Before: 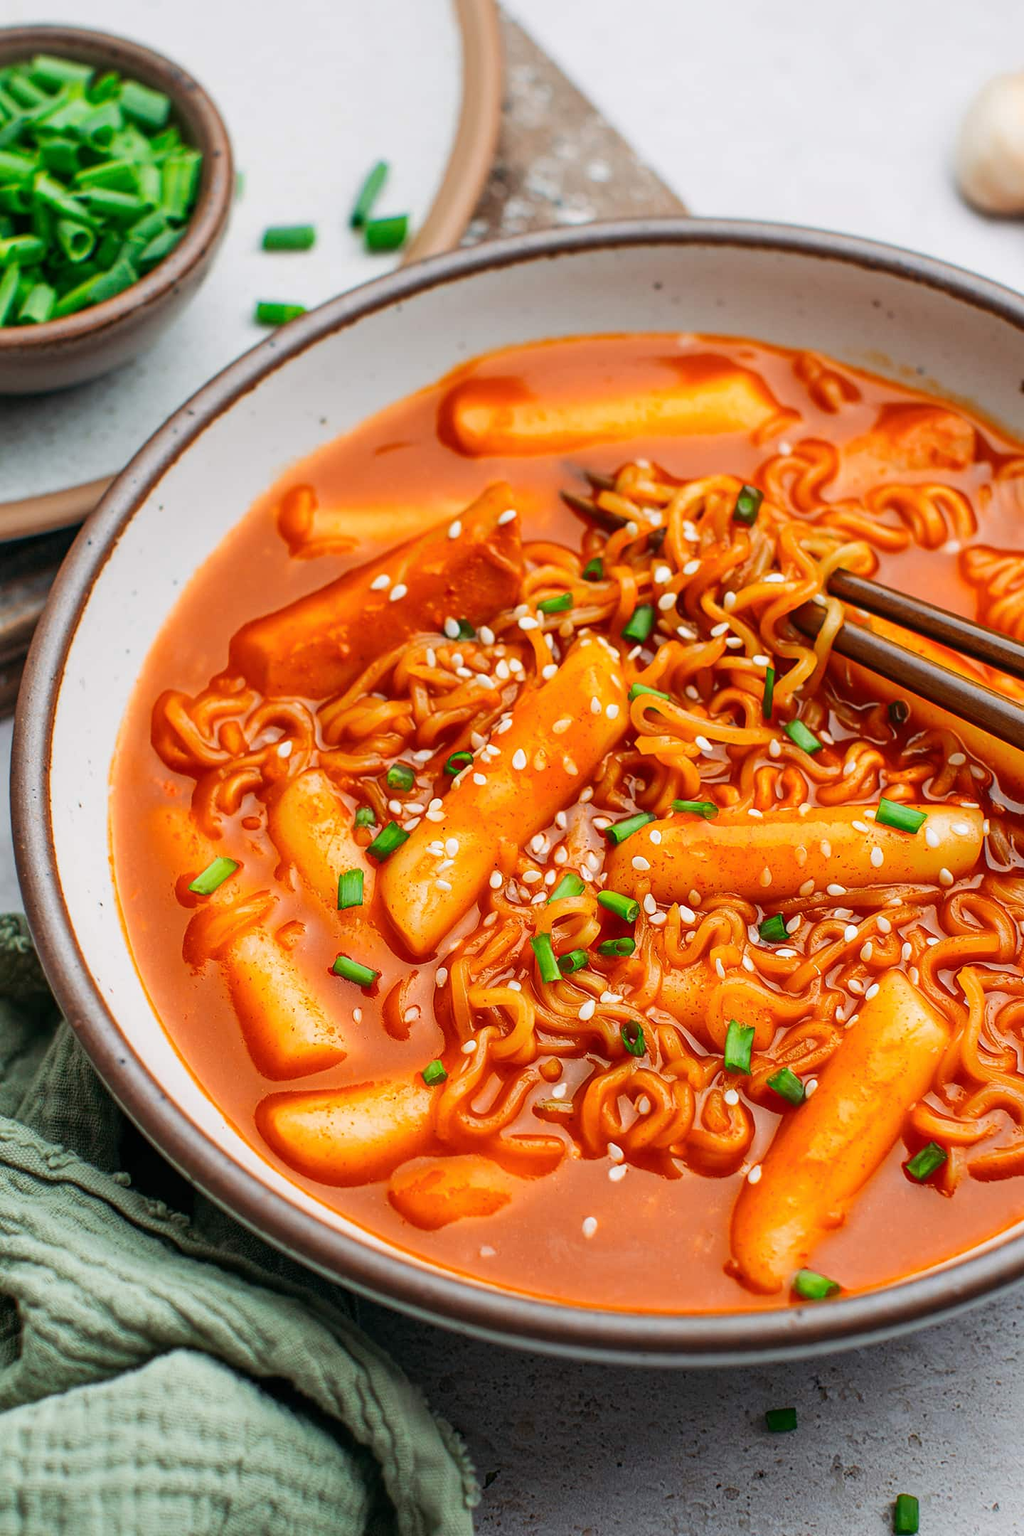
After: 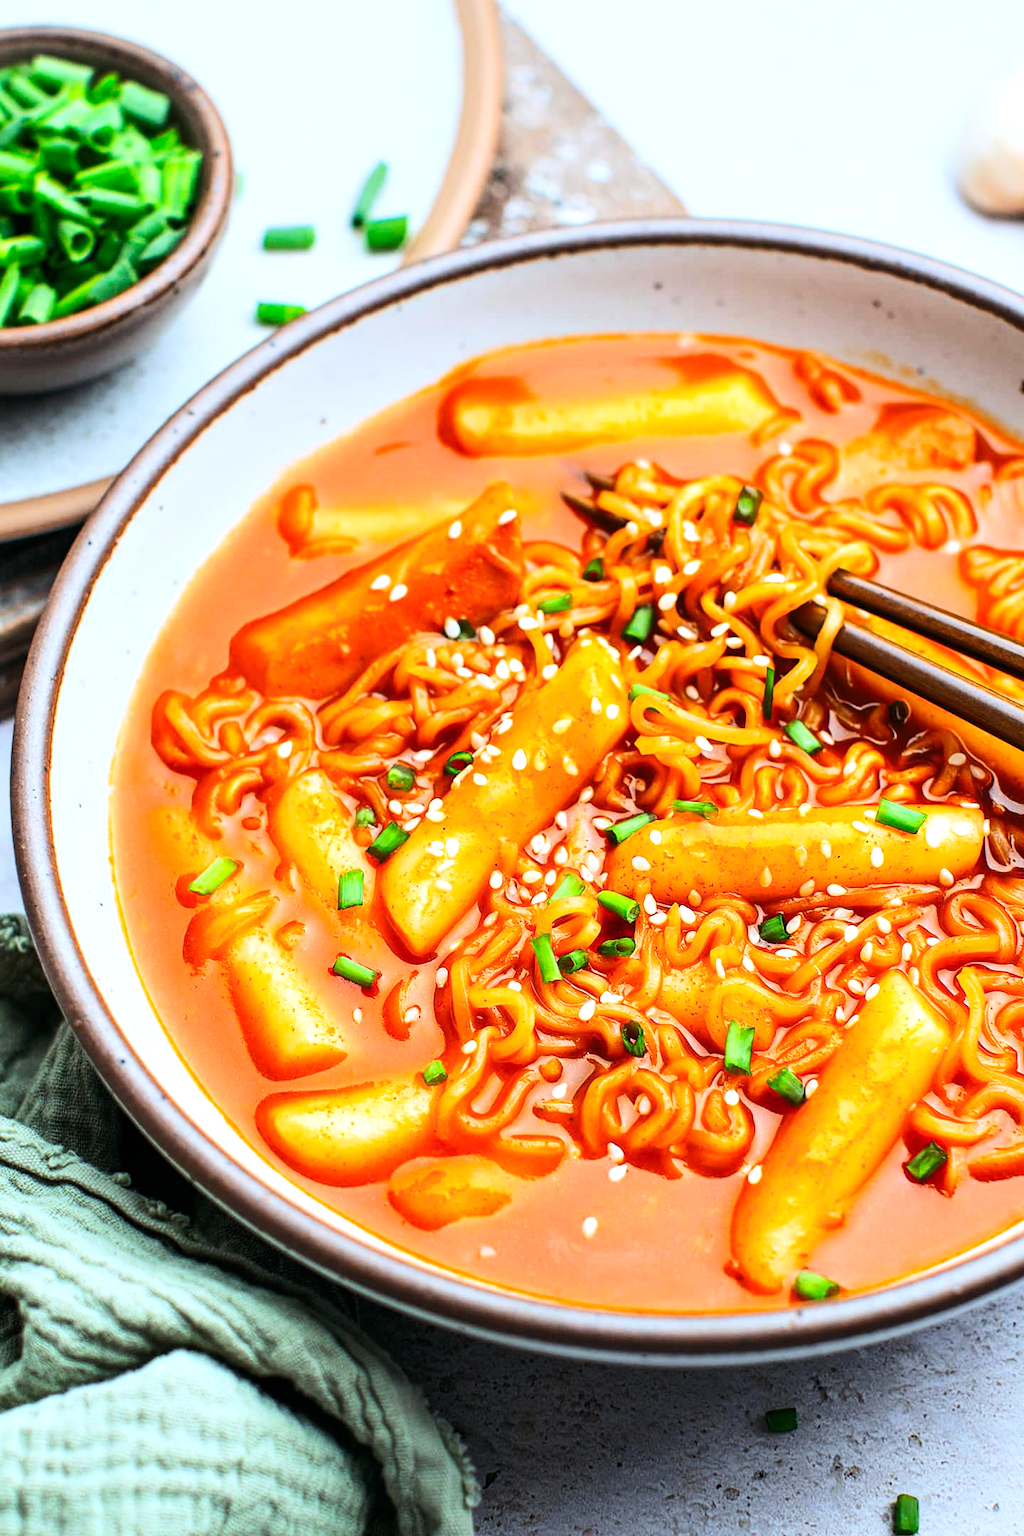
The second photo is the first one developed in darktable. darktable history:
tone curve: curves: ch0 [(0, 0) (0.004, 0.001) (0.133, 0.112) (0.325, 0.362) (0.832, 0.893) (1, 1)], color space Lab, linked channels, preserve colors none
white balance: red 0.924, blue 1.095
tone equalizer: -8 EV 0.001 EV, -7 EV -0.002 EV, -6 EV 0.002 EV, -5 EV -0.03 EV, -4 EV -0.116 EV, -3 EV -0.169 EV, -2 EV 0.24 EV, -1 EV 0.702 EV, +0 EV 0.493 EV
